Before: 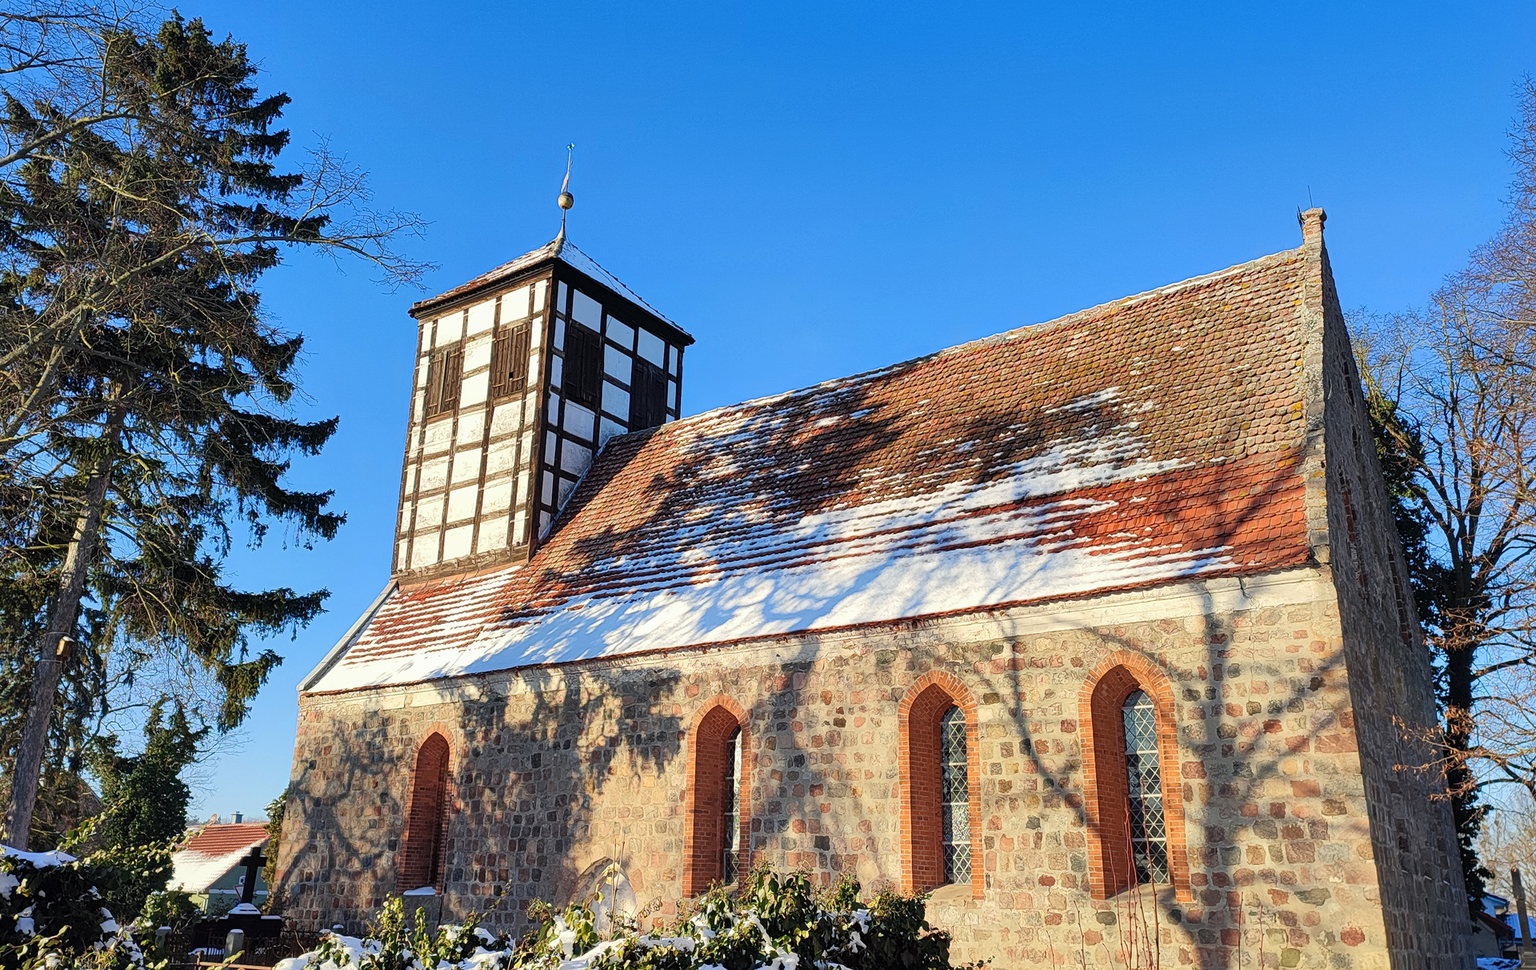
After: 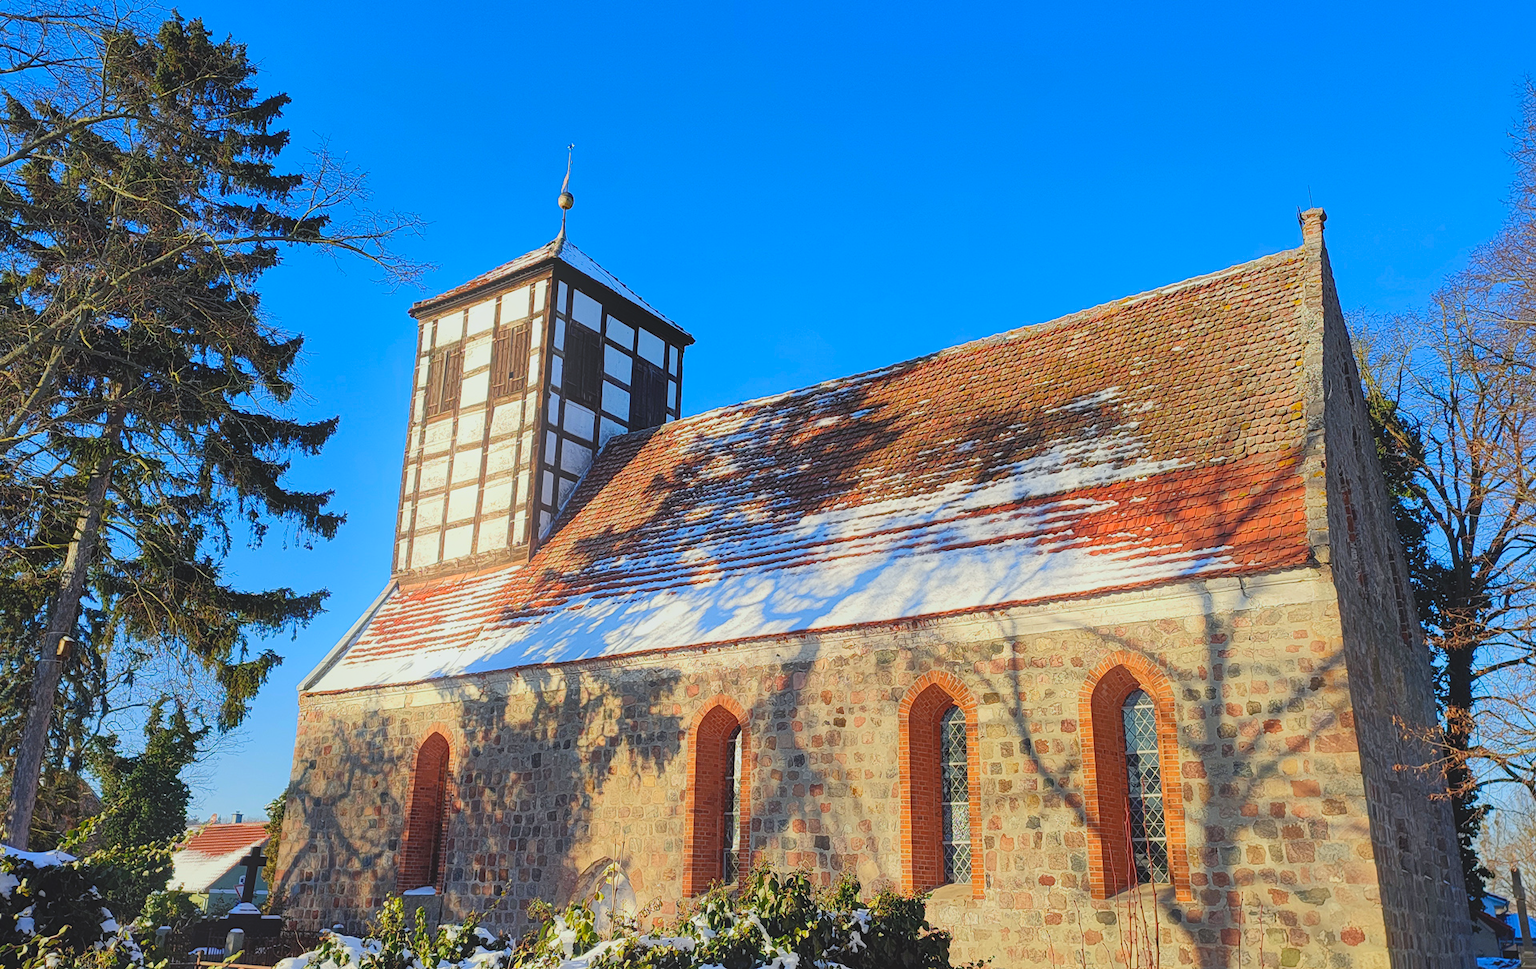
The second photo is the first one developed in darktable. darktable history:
bloom: size 16%, threshold 98%, strength 20%
contrast brightness saturation: contrast -0.19, saturation 0.19
white balance: red 0.986, blue 1.01
